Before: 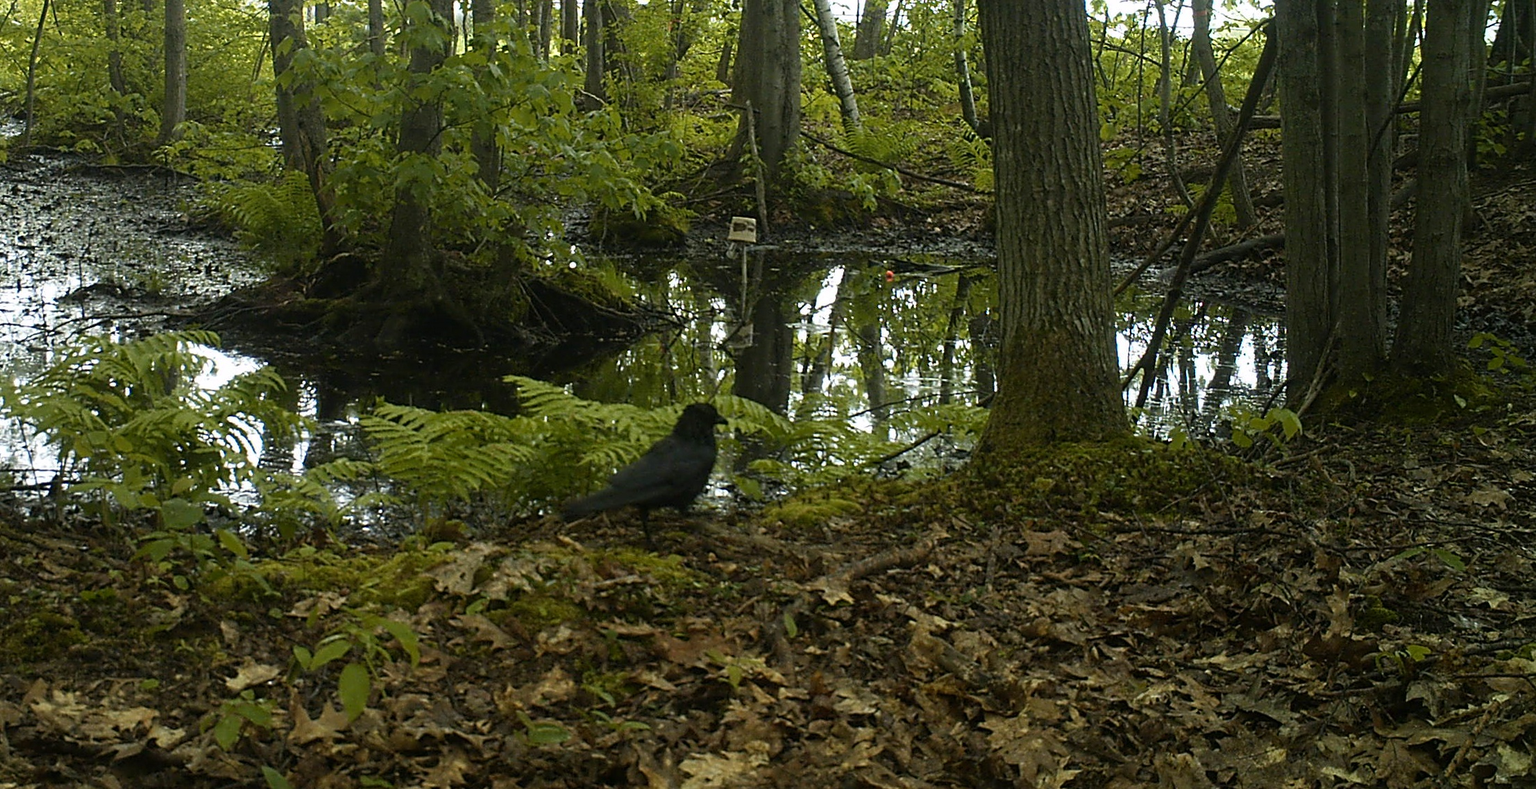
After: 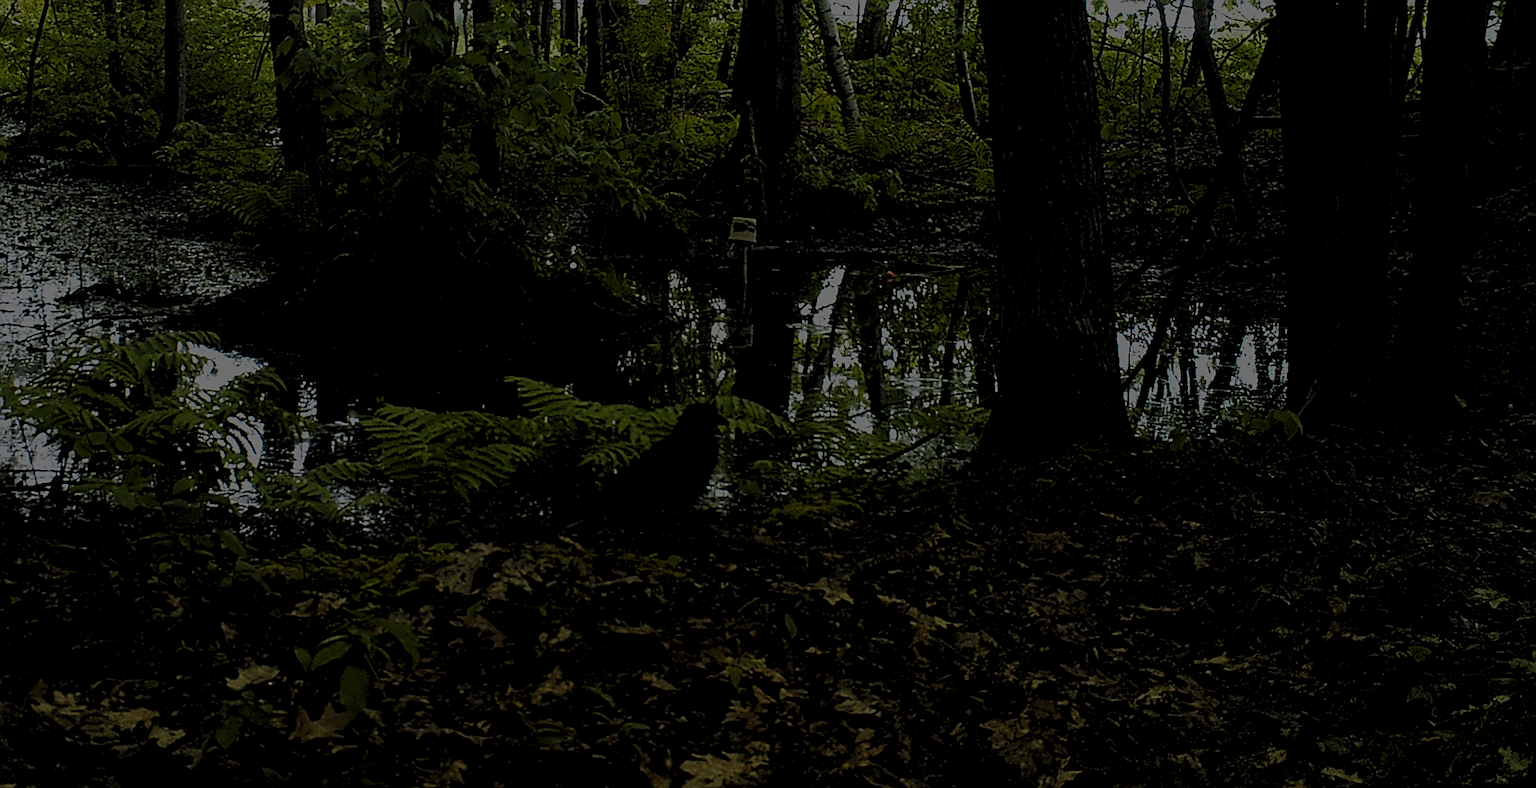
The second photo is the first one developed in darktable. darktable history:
sharpen: on, module defaults
exposure: black level correction 0, exposure 0.953 EV, compensate exposure bias true, compensate highlight preservation false
levels: levels [0.036, 0.364, 0.827]
